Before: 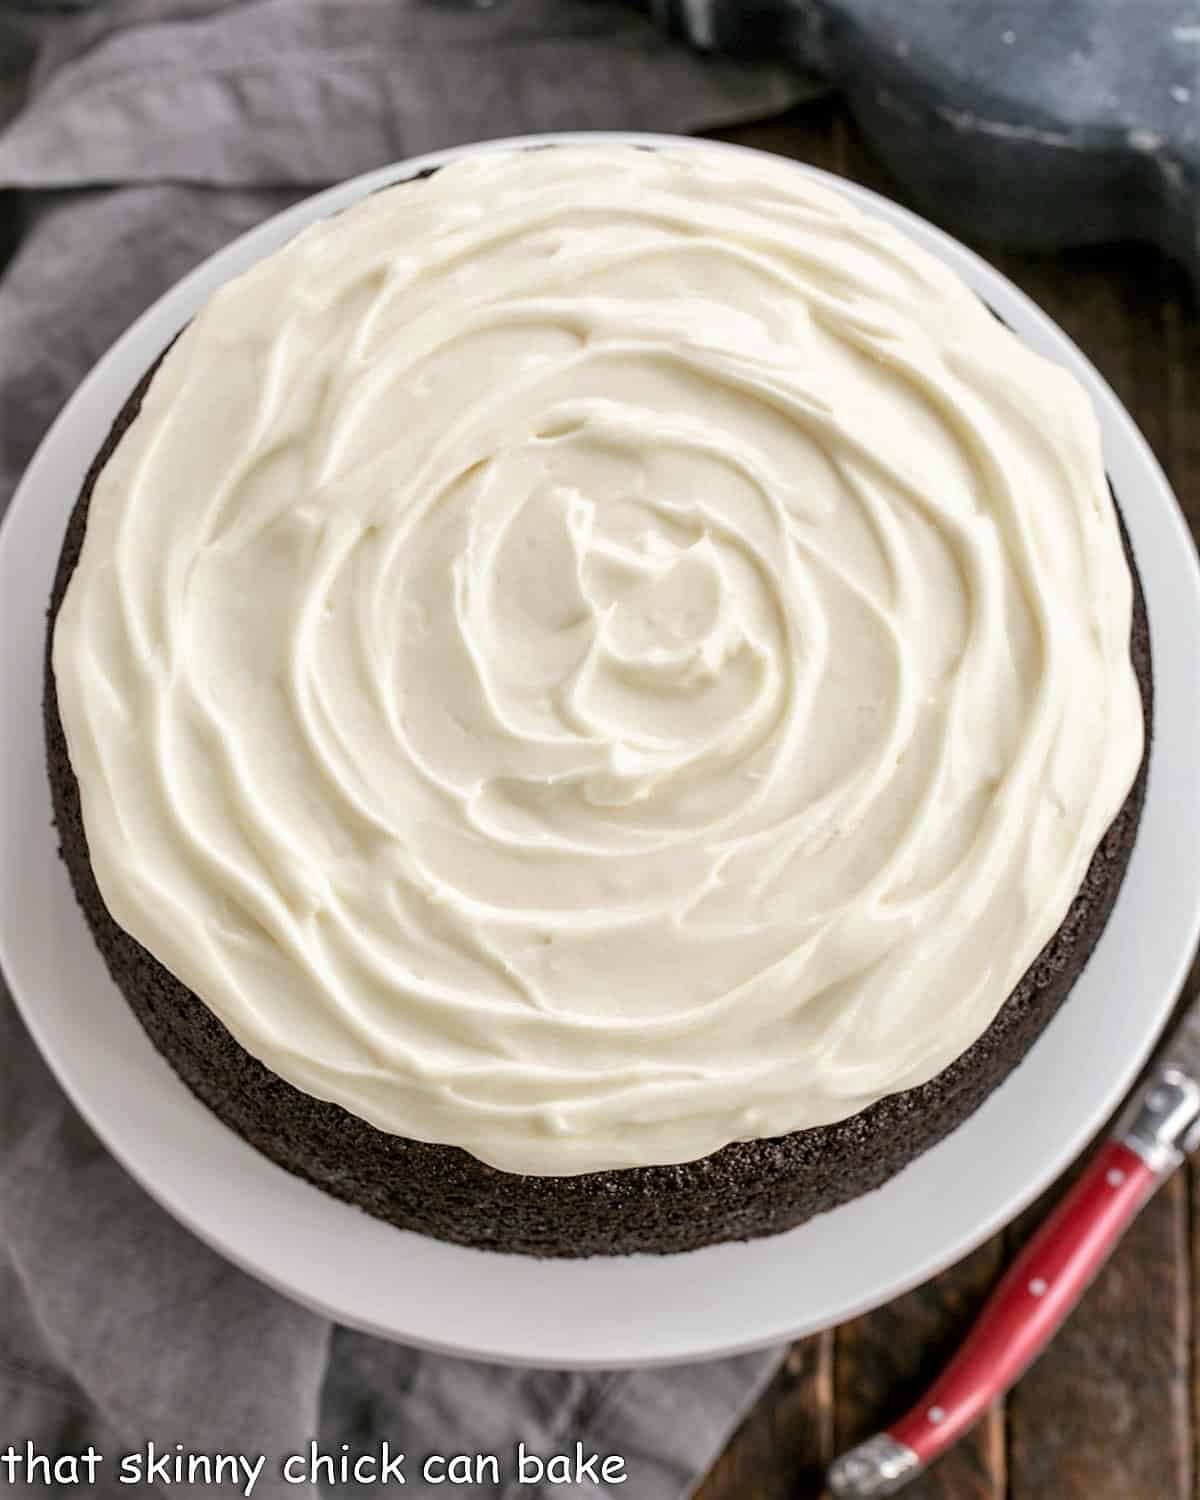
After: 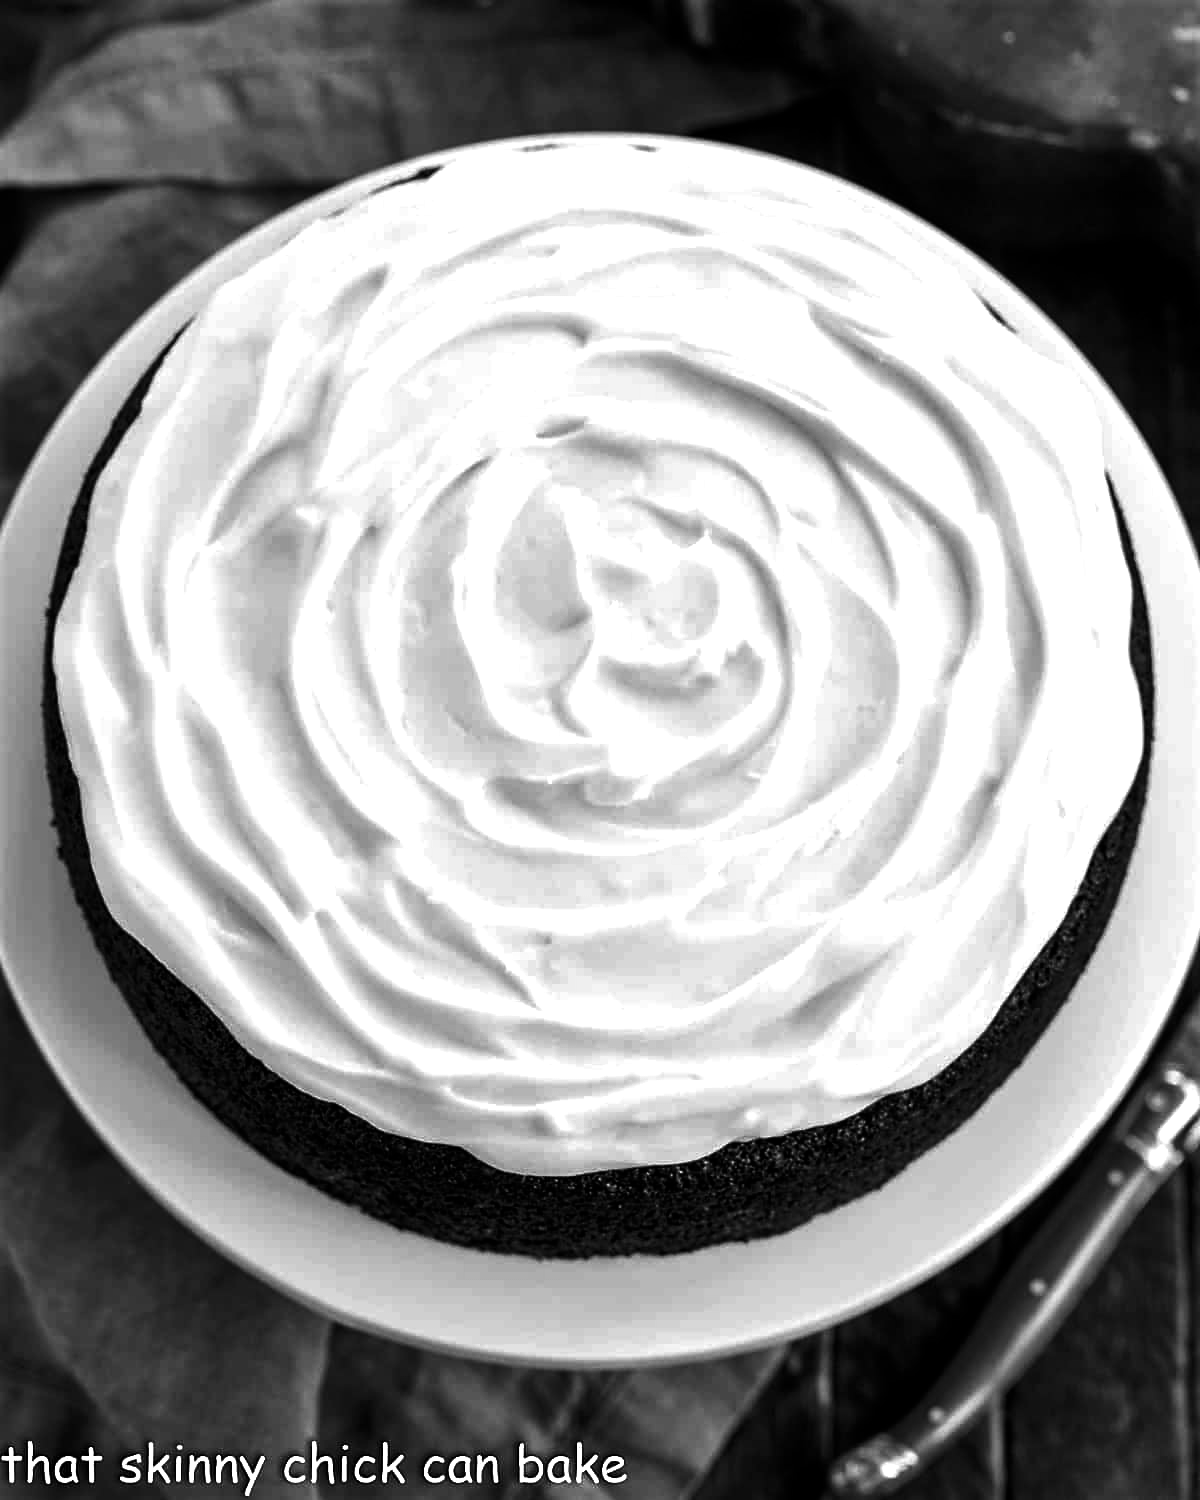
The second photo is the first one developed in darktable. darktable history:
contrast brightness saturation: contrast -0.03, brightness -0.59, saturation -1
exposure: exposure 0.493 EV, compensate highlight preservation false
